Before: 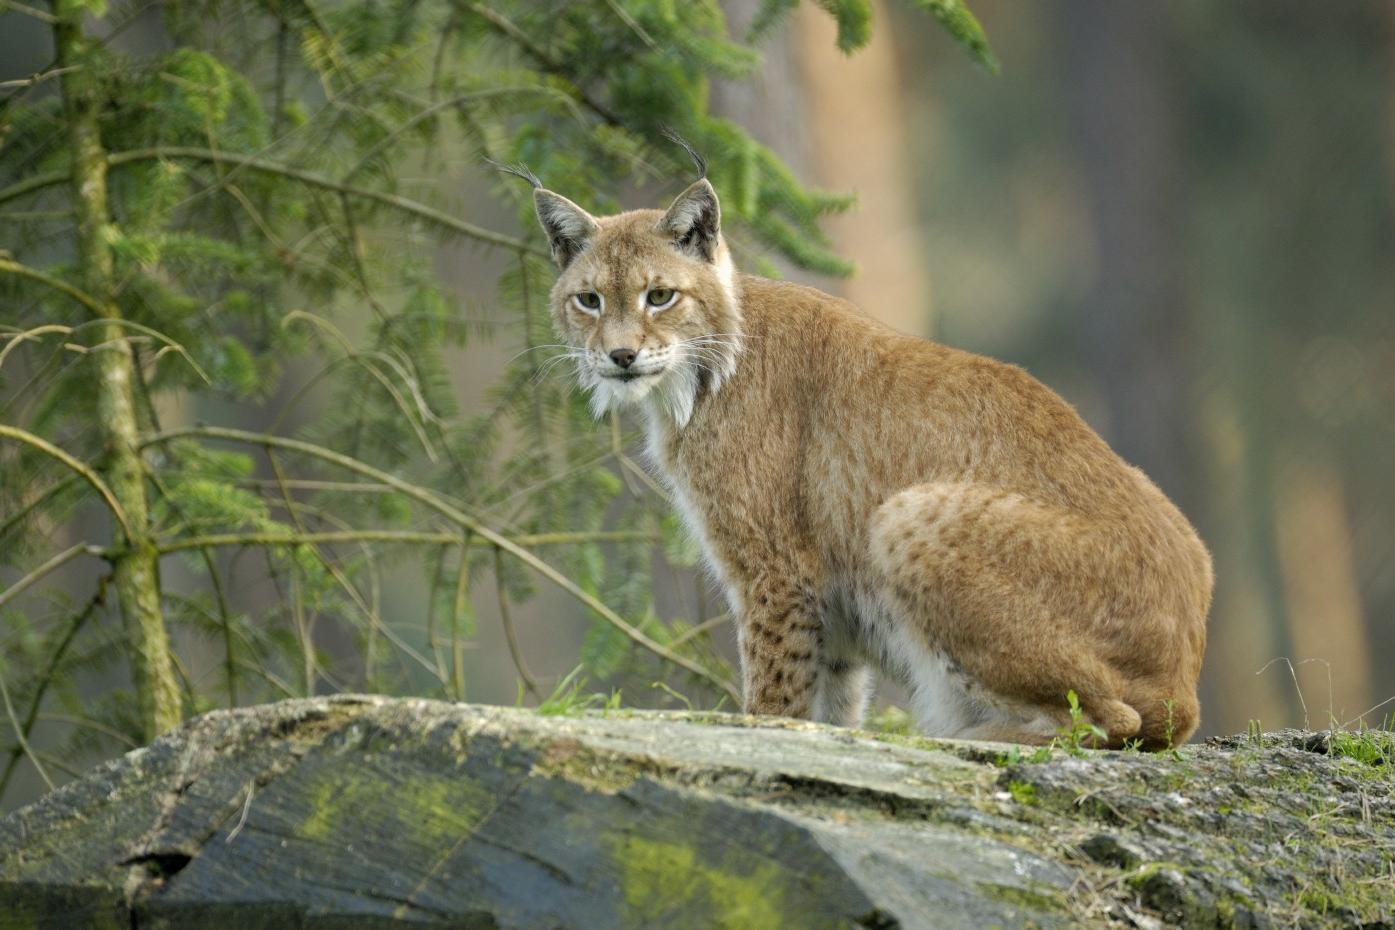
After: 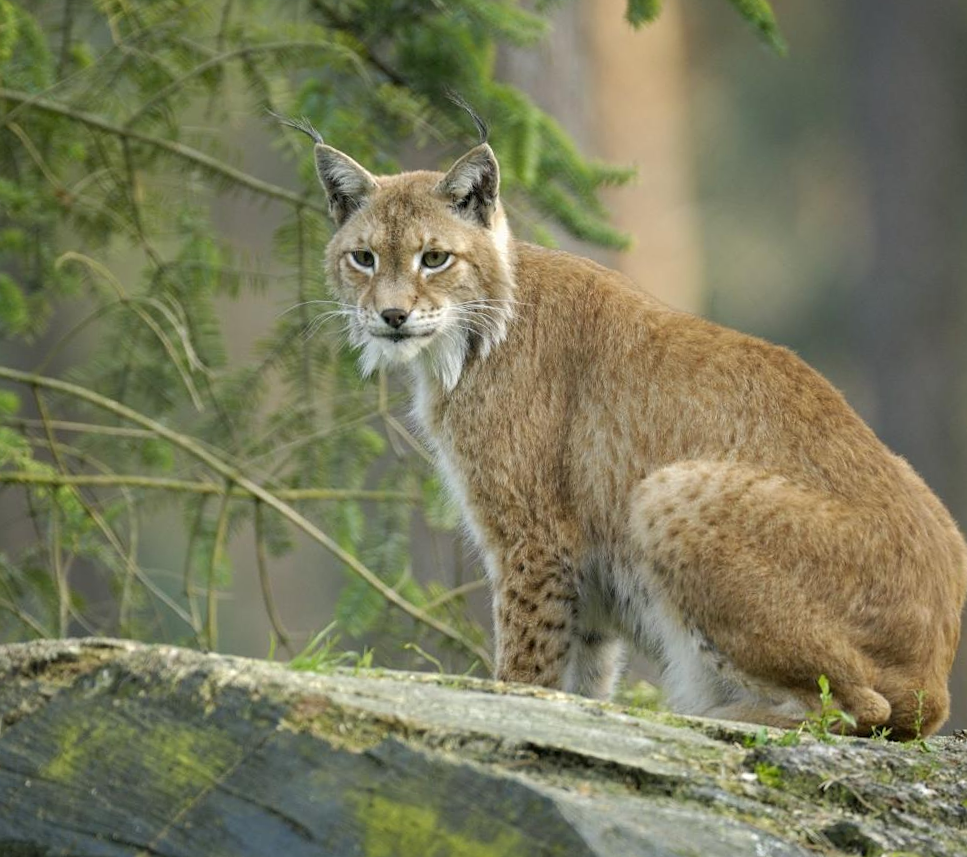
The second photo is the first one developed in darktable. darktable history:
crop and rotate: angle -3.28°, left 14.067%, top 0.019%, right 10.774%, bottom 0.037%
sharpen: amount 0.201
